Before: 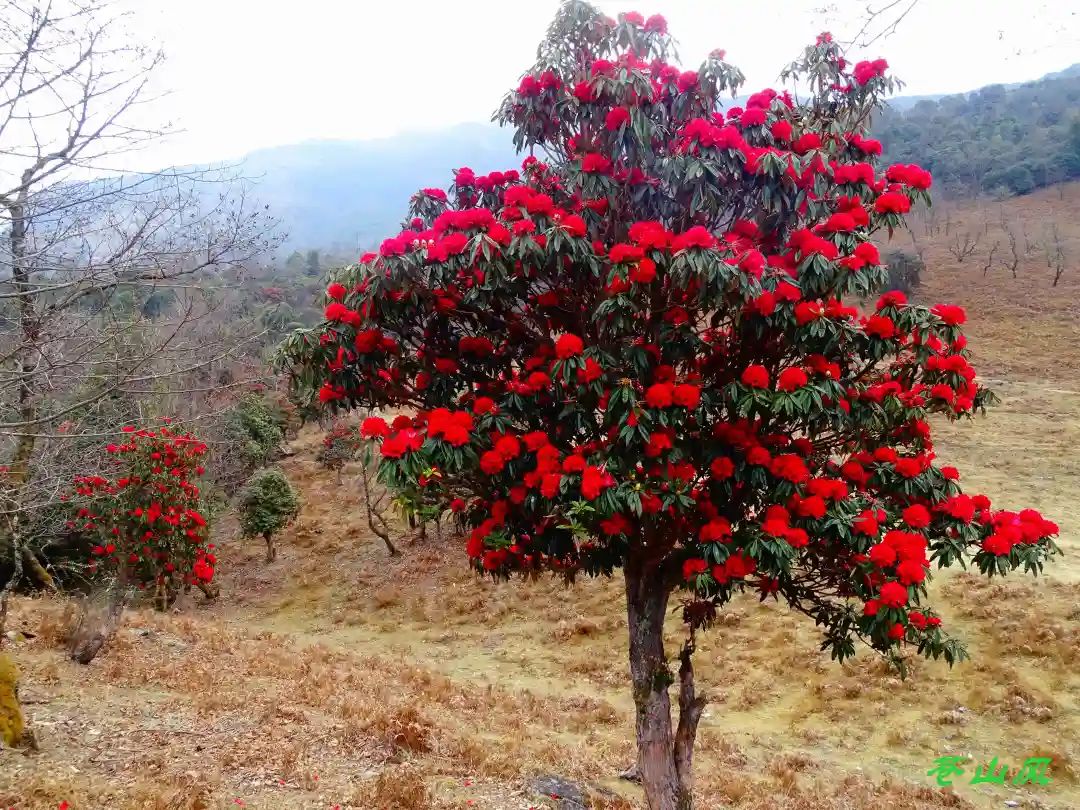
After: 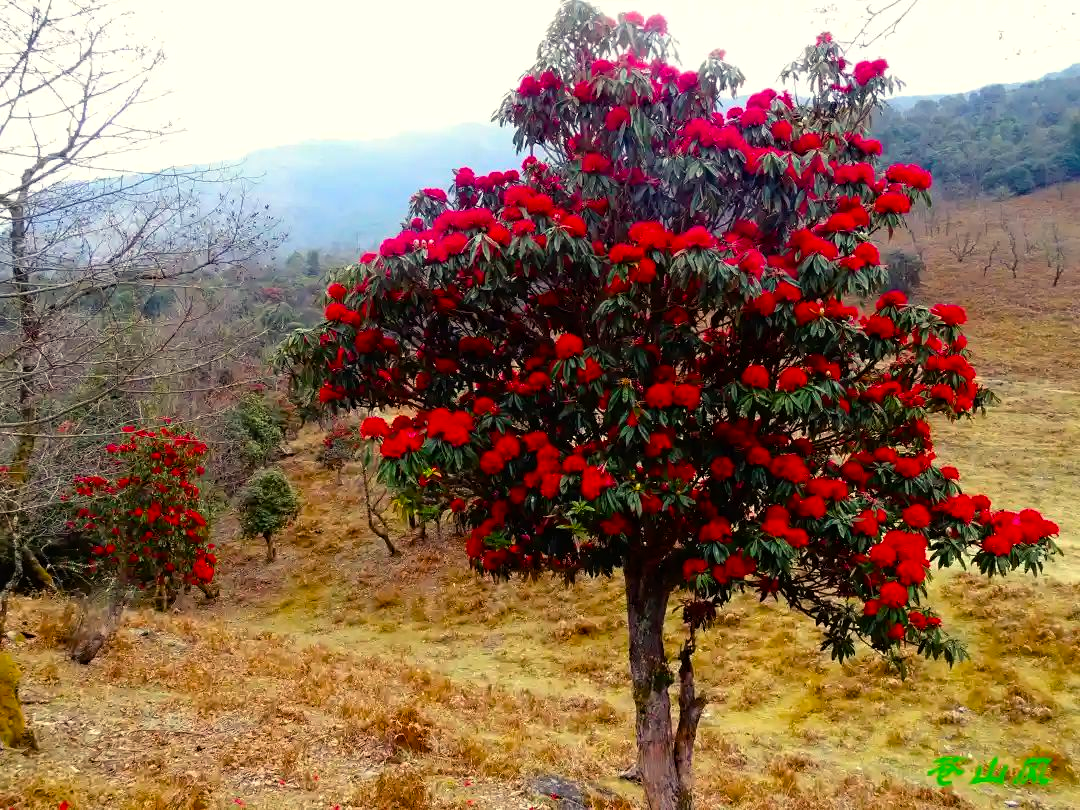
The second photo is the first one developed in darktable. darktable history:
haze removal: adaptive false
color balance rgb: power › luminance -8.797%, highlights gain › luminance 5.981%, highlights gain › chroma 2.635%, highlights gain › hue 87.23°, perceptual saturation grading › global saturation 39.677%
